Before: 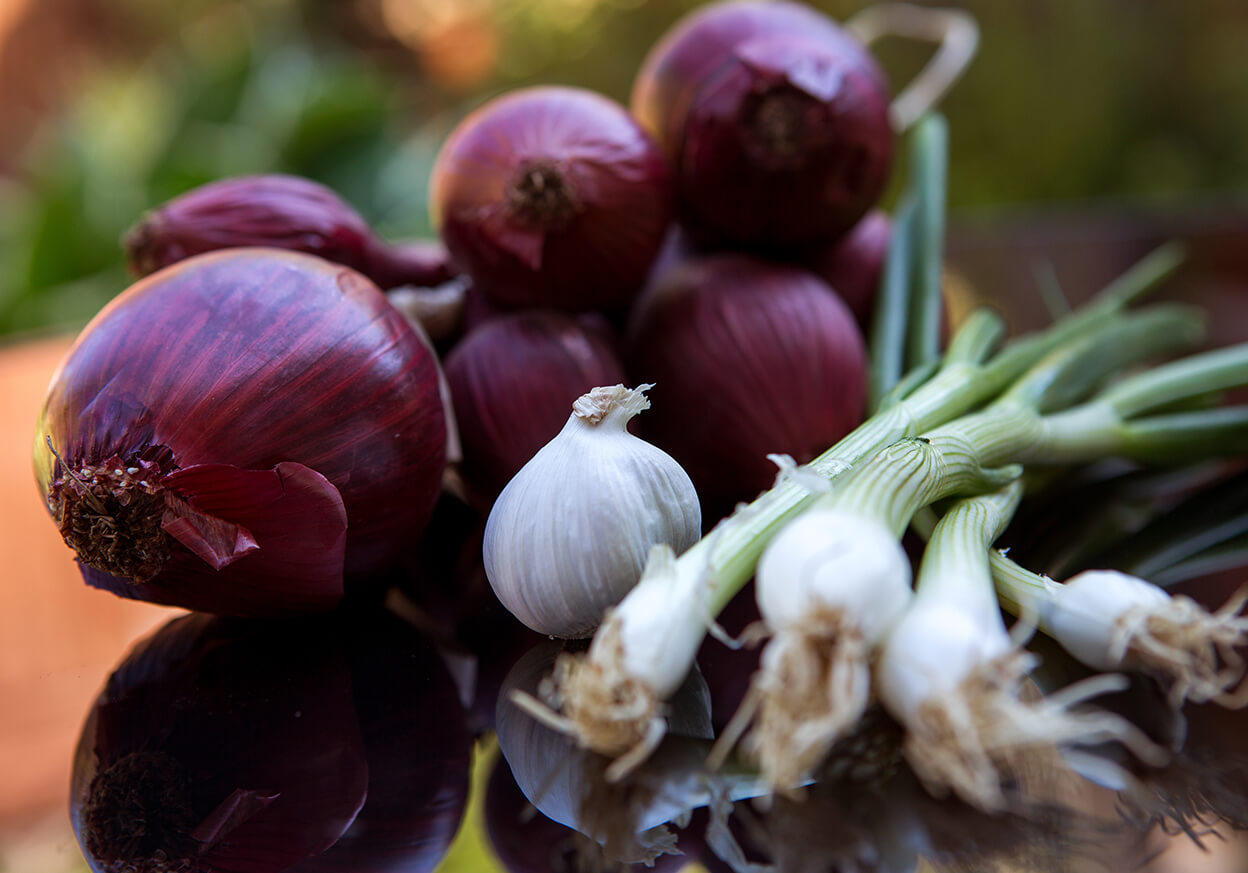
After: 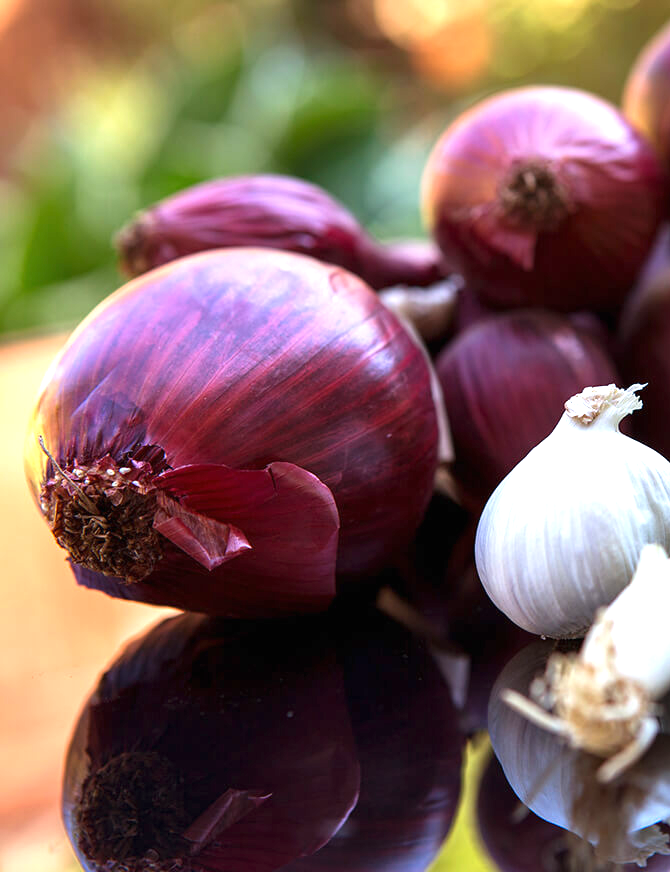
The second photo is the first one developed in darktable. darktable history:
exposure: black level correction 0, exposure 1.199 EV, compensate highlight preservation false
crop: left 0.72%, right 45.549%, bottom 0.088%
